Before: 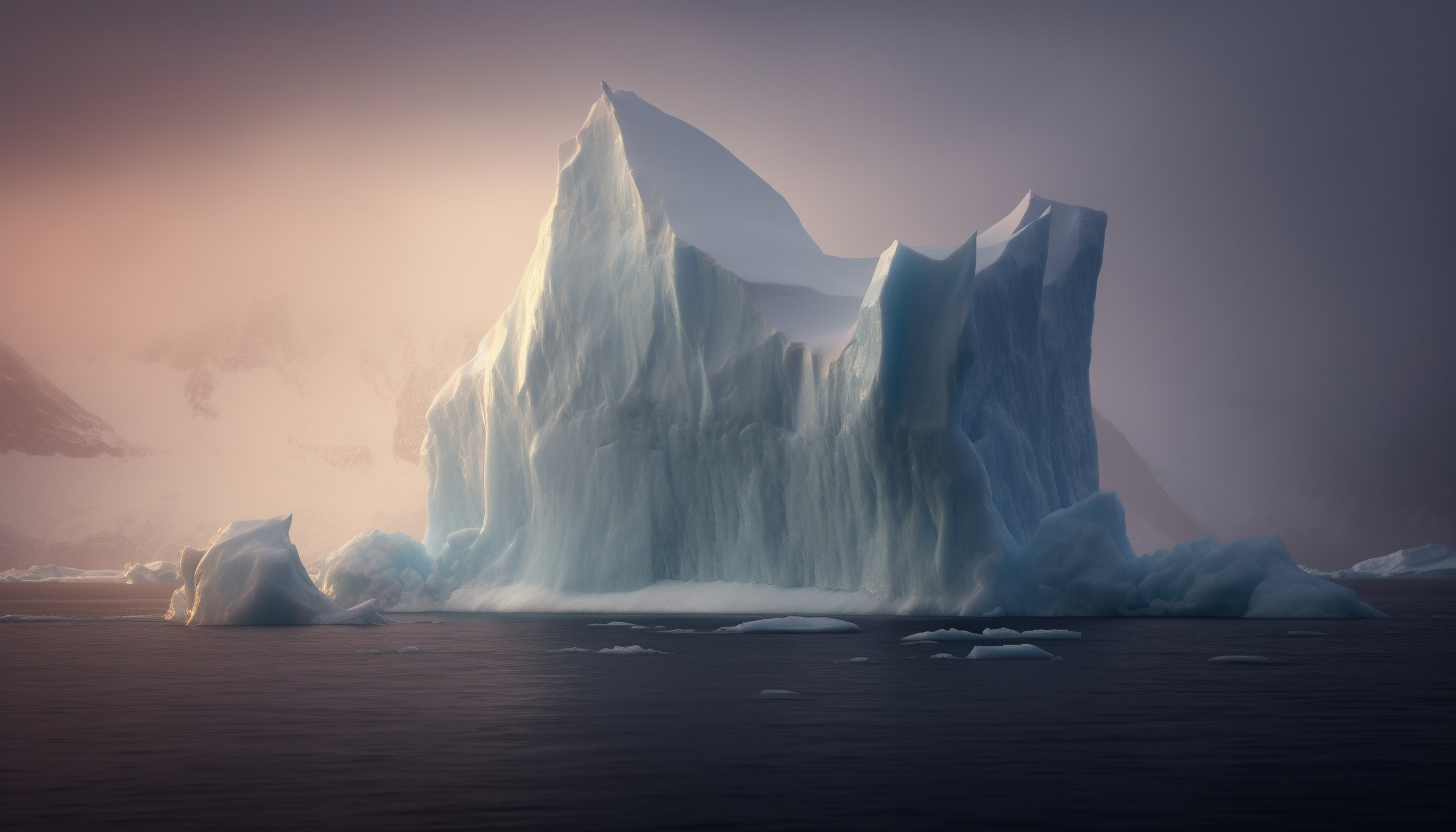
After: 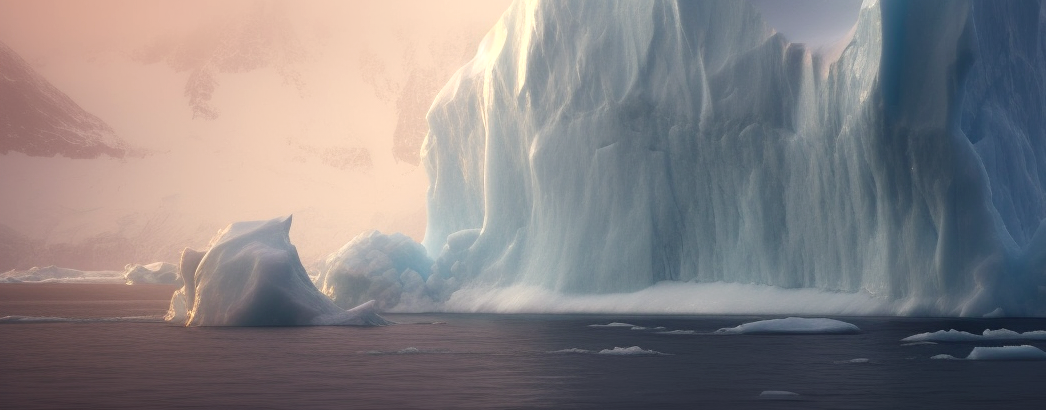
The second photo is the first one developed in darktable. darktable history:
crop: top 36.055%, right 28.127%, bottom 14.65%
exposure: exposure 0.296 EV, compensate highlight preservation false
